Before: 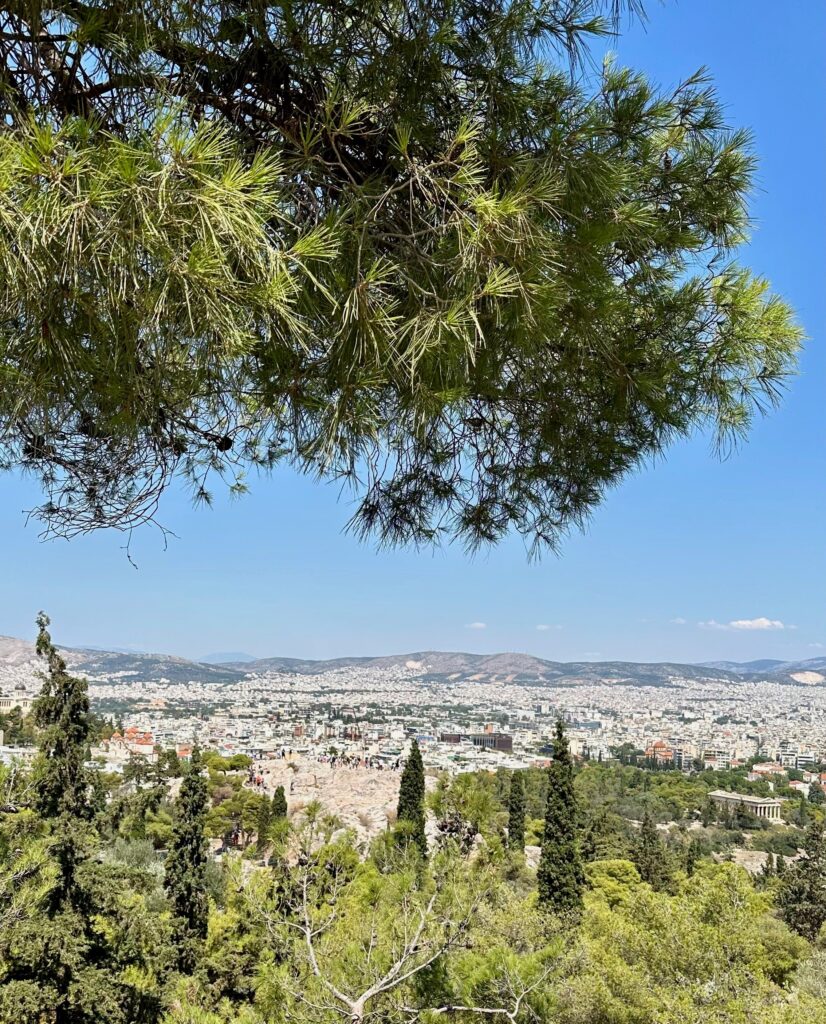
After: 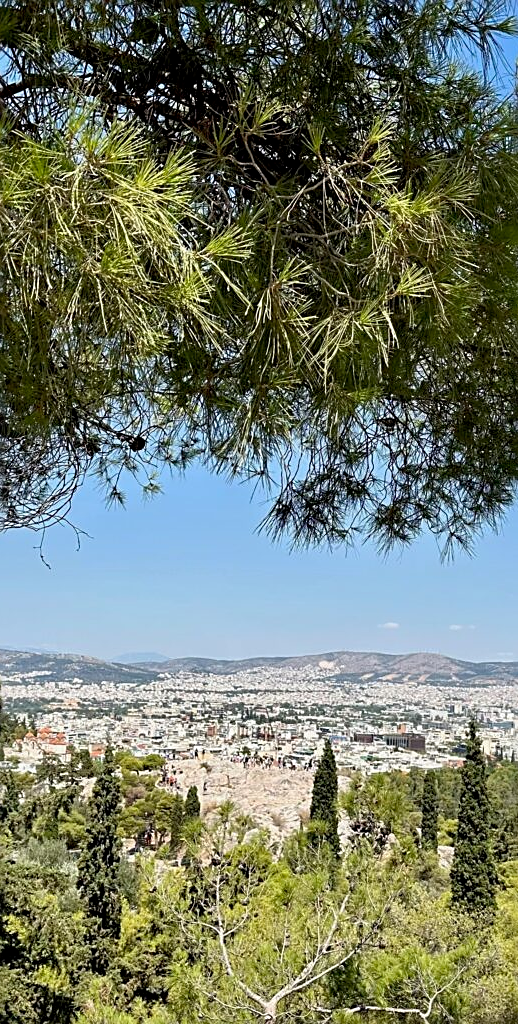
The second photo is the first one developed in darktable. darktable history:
crop: left 10.644%, right 26.528%
sharpen: on, module defaults
